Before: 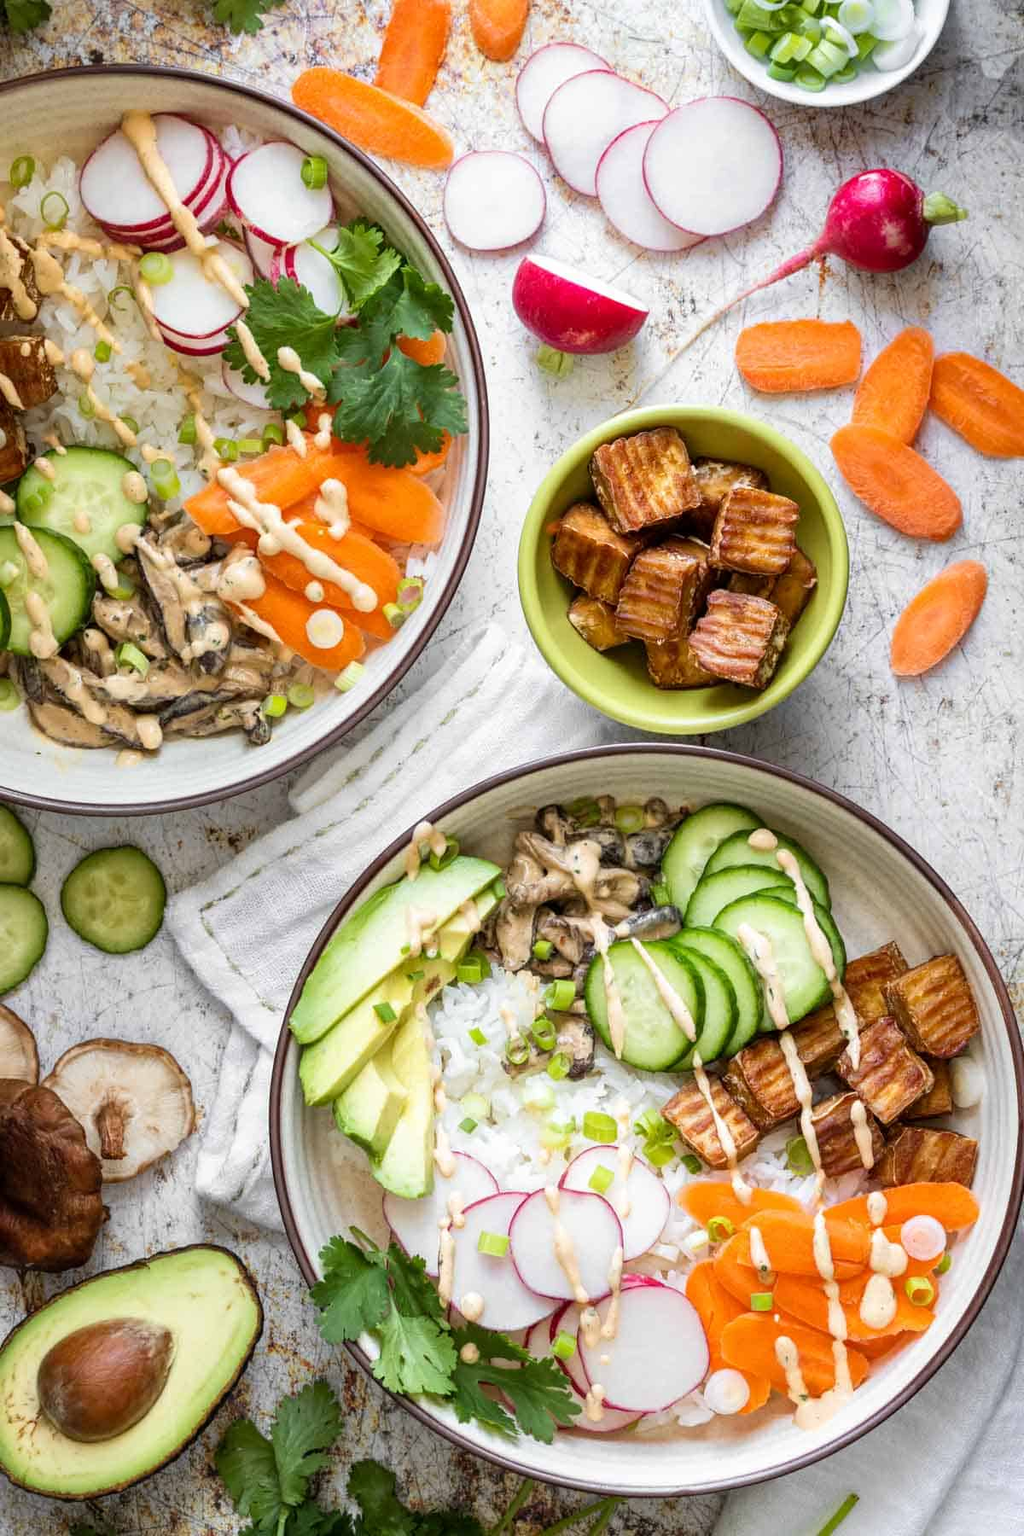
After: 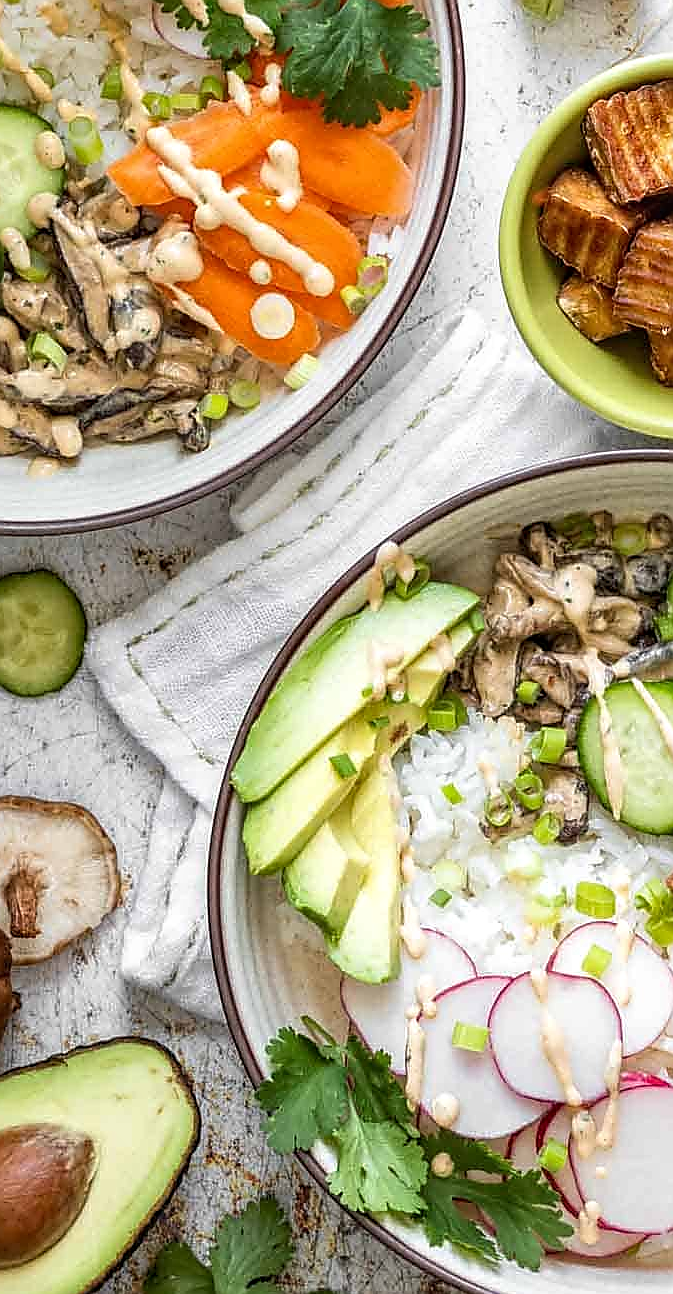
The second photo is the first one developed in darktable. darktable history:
sharpen: radius 1.36, amount 1.255, threshold 0.777
local contrast: on, module defaults
crop: left 9.062%, top 23.444%, right 34.776%, bottom 4.653%
